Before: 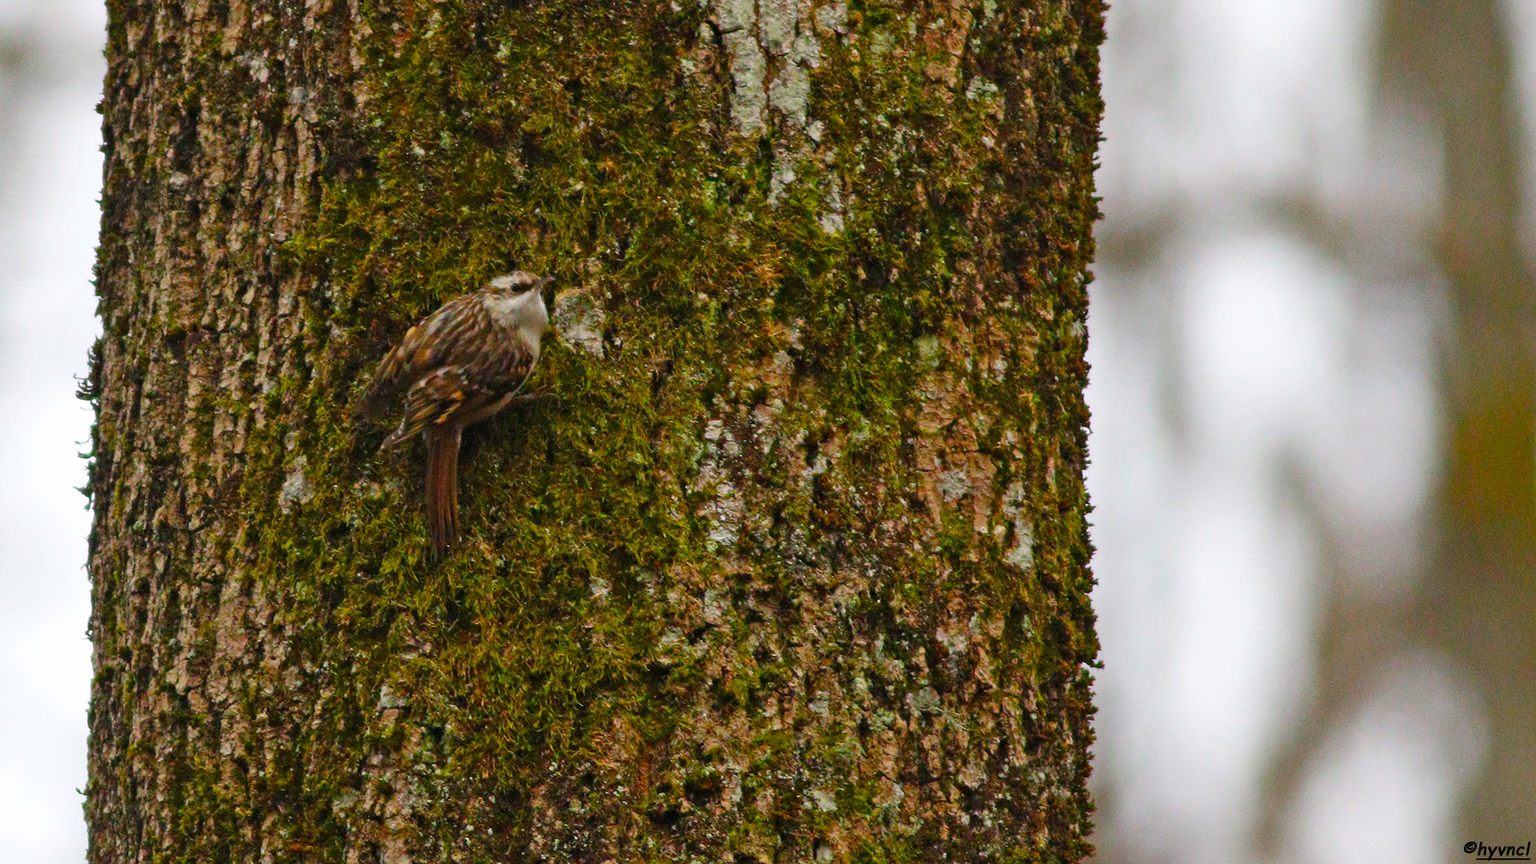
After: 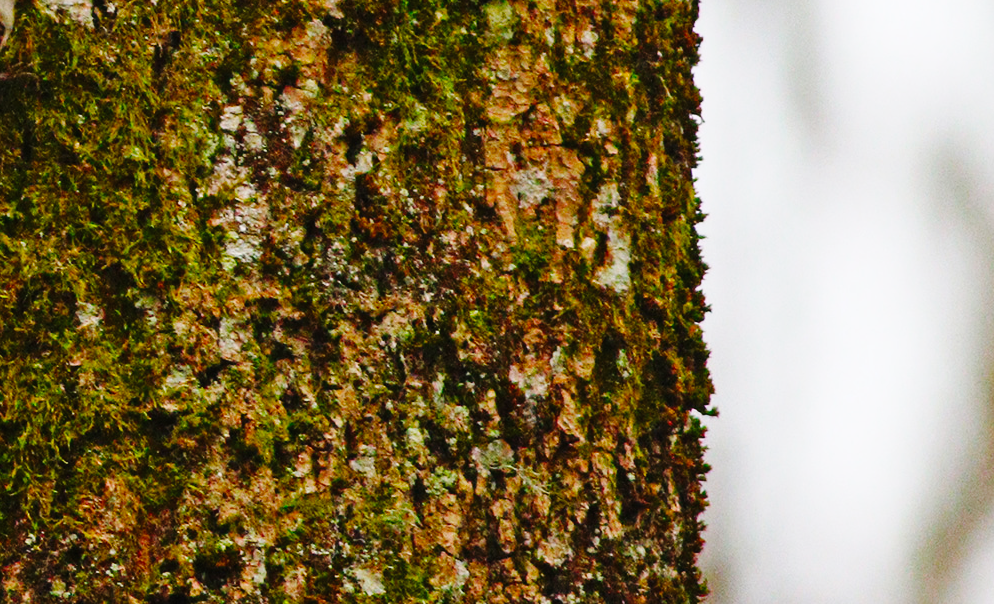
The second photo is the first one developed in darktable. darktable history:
contrast equalizer: octaves 7, y [[0.6 ×6], [0.55 ×6], [0 ×6], [0 ×6], [0 ×6]], mix -0.2
crop: left 34.479%, top 38.822%, right 13.718%, bottom 5.172%
base curve: curves: ch0 [(0, 0) (0.036, 0.025) (0.121, 0.166) (0.206, 0.329) (0.605, 0.79) (1, 1)], preserve colors none
